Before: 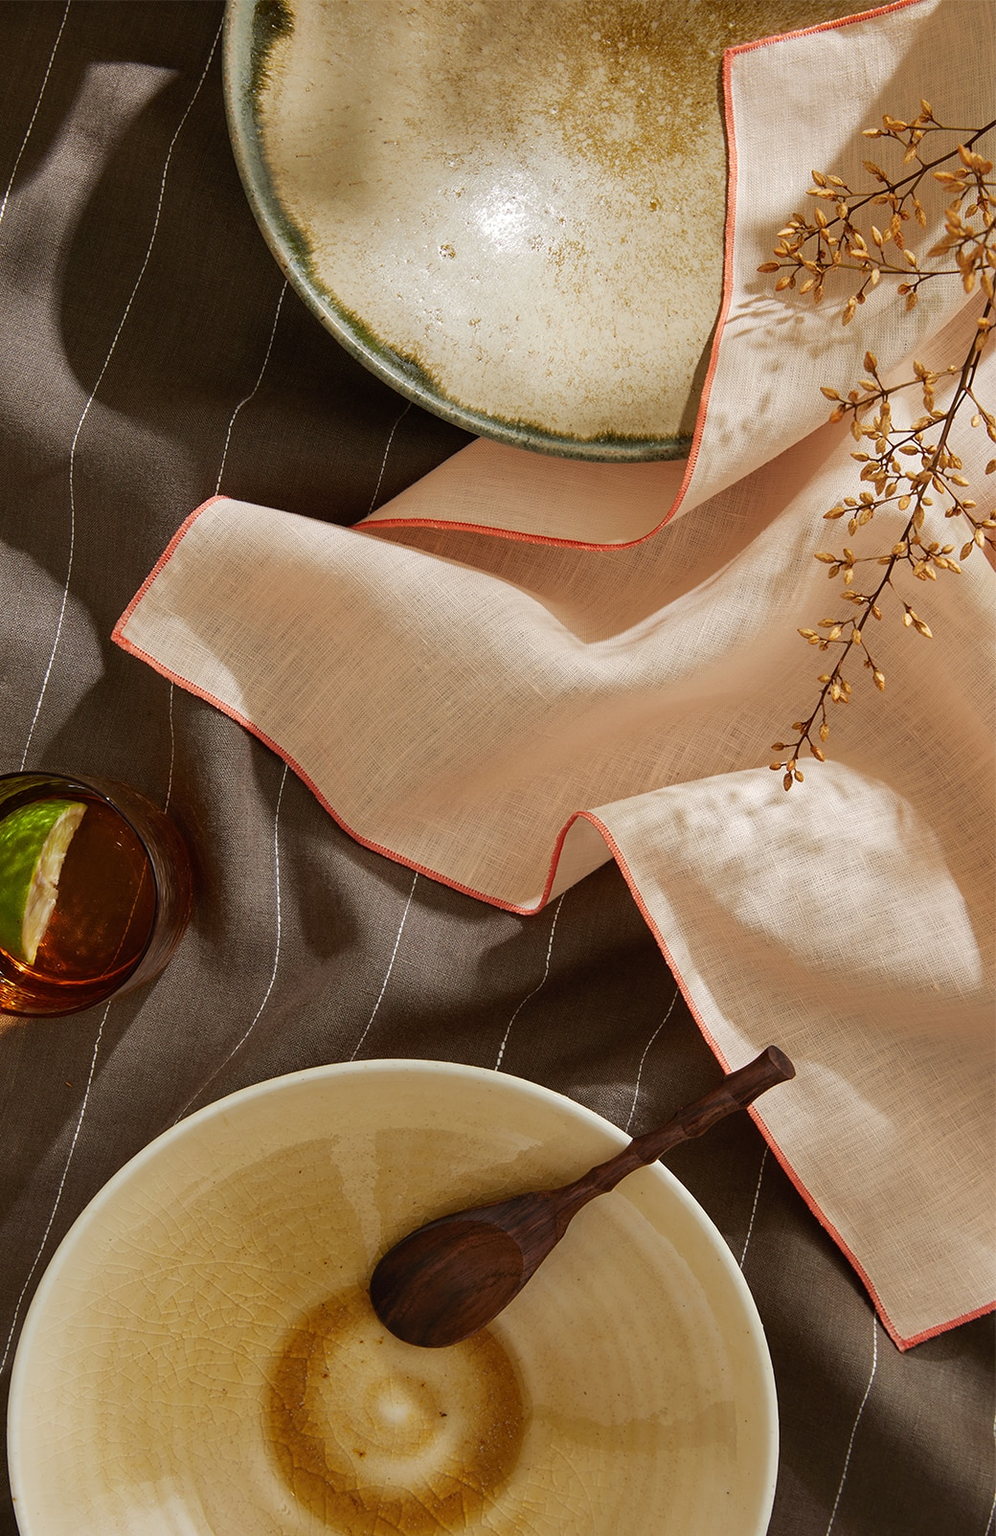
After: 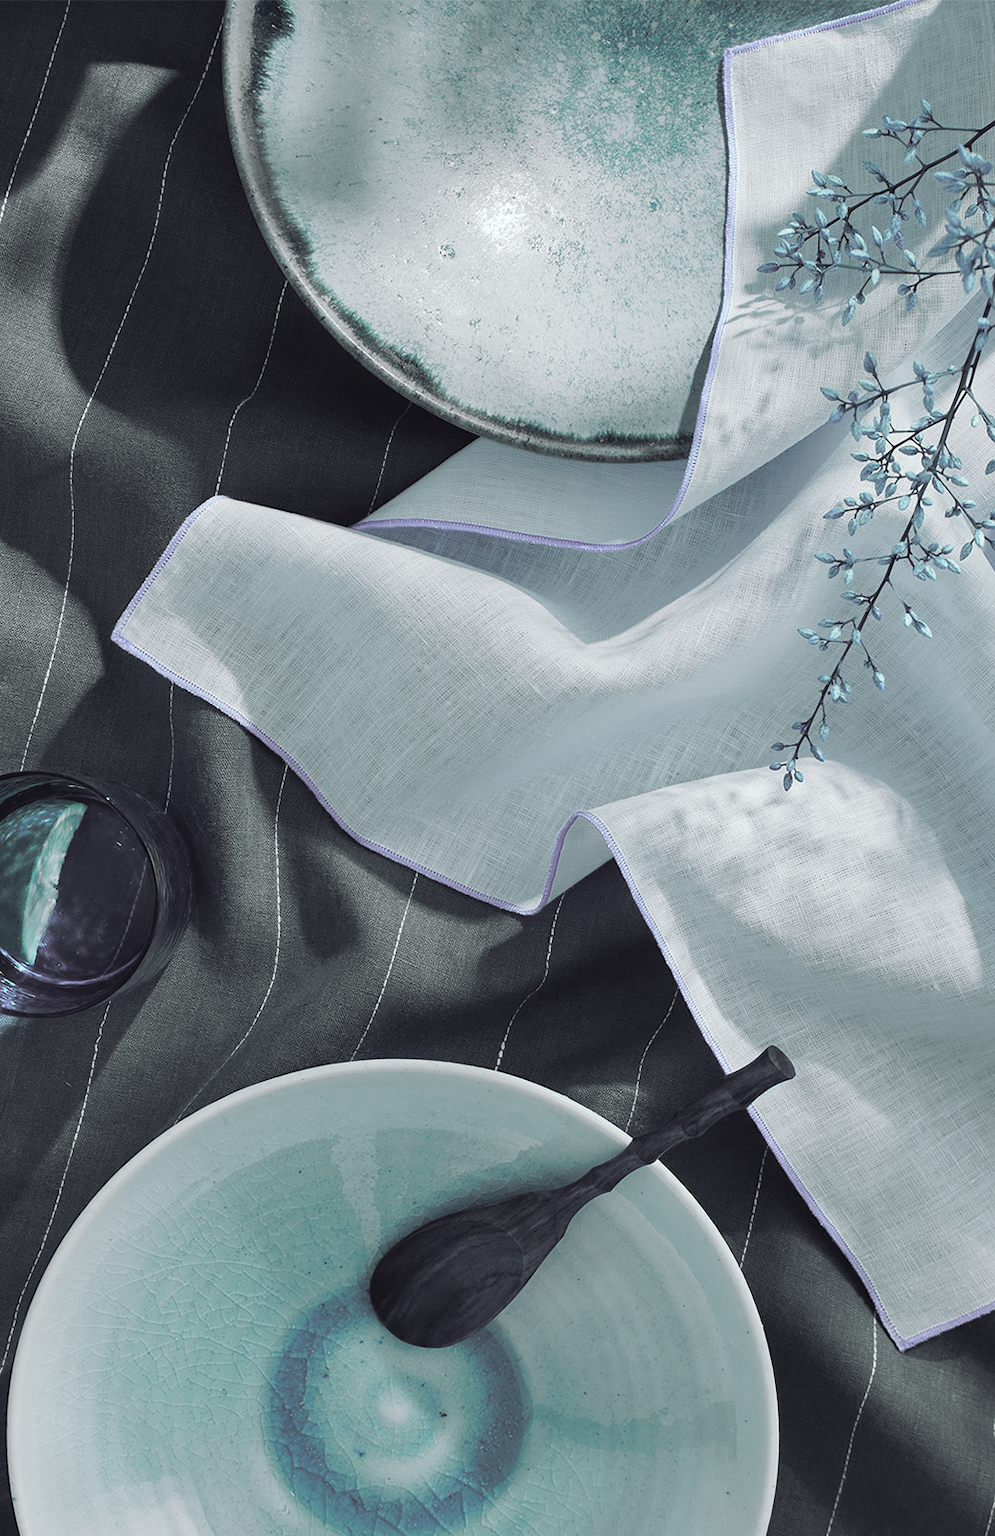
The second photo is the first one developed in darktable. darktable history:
tone curve: curves: ch0 [(0, 0) (0.003, 0.003) (0.011, 0.011) (0.025, 0.024) (0.044, 0.043) (0.069, 0.068) (0.1, 0.097) (0.136, 0.132) (0.177, 0.173) (0.224, 0.219) (0.277, 0.27) (0.335, 0.327) (0.399, 0.389) (0.468, 0.456) (0.543, 0.547) (0.623, 0.626) (0.709, 0.711) (0.801, 0.802) (0.898, 0.898) (1, 1)], preserve colors none
color look up table: target L [93.7, 90.59, 96.68, 80.31, 88.61, 80.93, 92.25, 80.28, 81.44, 85.06, 62.18, 53.94, 62.15, 52.77, 47.79, 52.96, 41.65, 15.53, 90.65, 89.32, 87.91, 79.56, 76.21, 73.49, 79.01, 69.98, 53.87, 64.79, 49.61, 38.55, 27.04, 14.68, 95.55, 77.79, 77.31, 88.38, 67.85, 76.8, 58.99, 89.06, 59.11, 74.59, 33.78, 50, 29.17, 91.78, 94.38, 76.69, 11.25], target a [-19.67, -44.94, -4.57, 17.8, 5.746, -30.08, -5.049, 11.41, -2.953, -16, 24.77, -1.701, -6.022, 7.173, 11.72, -21.67, -7.945, 0.031, -9.614, 2.759, -21.51, 6.017, -13.01, -5.078, 15.69, 3.93, -6.007, 13.69, -13.09, 8.059, 0.014, 4.882, 0.459, 4.79, 10.57, 3.959, 0.796, 1.449, 23.2, -2.743, 13.38, 5.648, 13, 0.679, 7.153, -14.69, -1.501, -7.696, 0.107], target b [7.23, 17.58, 5.782, -26.94, -5.46, 0.341, 20.5, -3.985, 2.244, 15.65, -21.44, -23.91, 14.02, -5.74, -12.06, 1.501, 6.634, -6.558, -1.705, -7.091, -8.668, -12.73, -16.6, -12.43, -28.46, -26.43, -0.881, -26.02, -10.35, -16.09, -3.367, -9.204, -3.021, -14.93, -31.75, -14.8, -4.279, -7.825, -59.64, -13.37, -34.96, -19.82, -34.71, -10.68, -22.04, 0.901, -5.325, -7.652, -2.229], num patches 49
